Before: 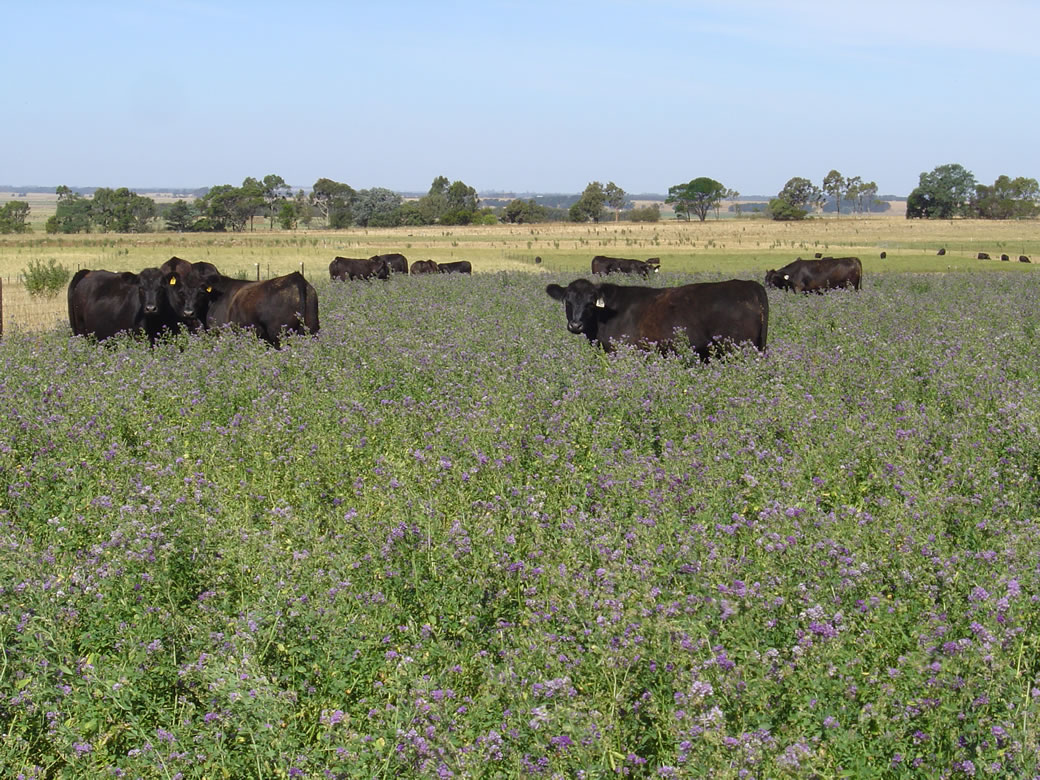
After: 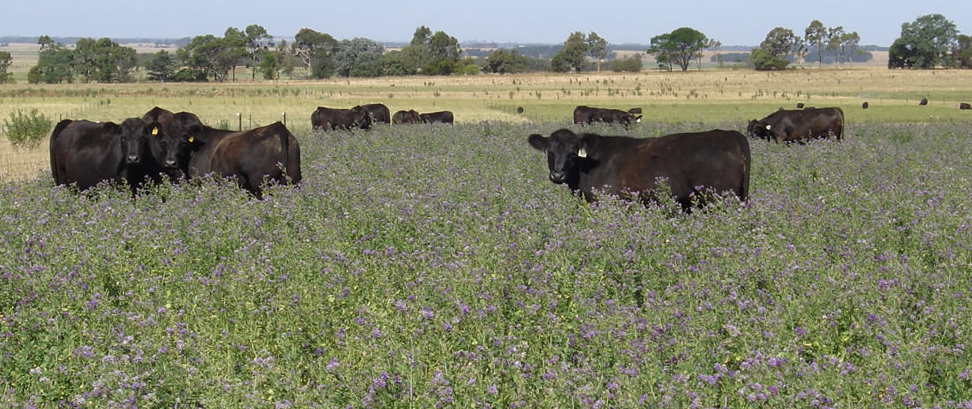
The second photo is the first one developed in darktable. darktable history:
contrast brightness saturation: saturation -0.105
tone equalizer: -8 EV -0.545 EV, edges refinement/feathering 500, mask exposure compensation -1.57 EV, preserve details no
crop: left 1.78%, top 19.235%, right 4.721%, bottom 28.264%
